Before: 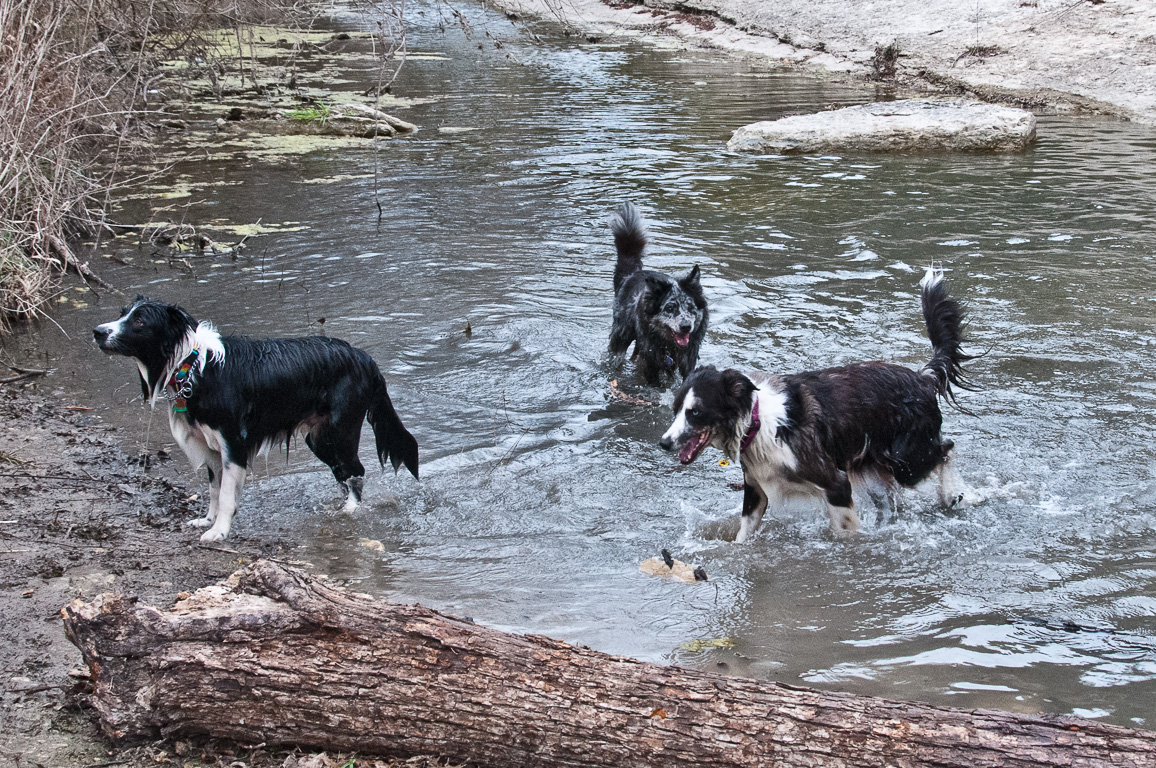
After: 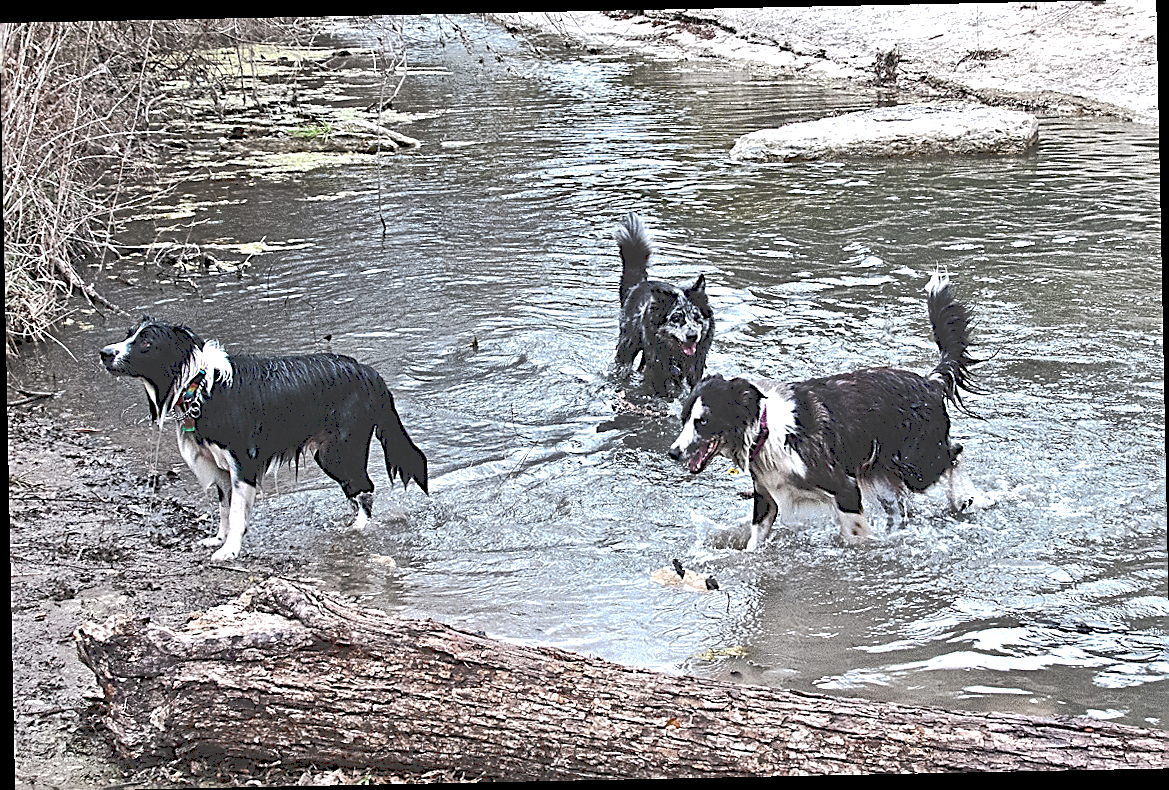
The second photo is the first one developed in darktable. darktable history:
tone equalizer: -8 EV -0.75 EV, -7 EV -0.7 EV, -6 EV -0.6 EV, -5 EV -0.4 EV, -3 EV 0.4 EV, -2 EV 0.6 EV, -1 EV 0.7 EV, +0 EV 0.75 EV, edges refinement/feathering 500, mask exposure compensation -1.57 EV, preserve details no
crop and rotate: left 0.126%
sharpen: amount 1
rotate and perspective: rotation -1.17°, automatic cropping off
tone curve: curves: ch0 [(0, 0) (0.003, 0.217) (0.011, 0.217) (0.025, 0.229) (0.044, 0.243) (0.069, 0.253) (0.1, 0.265) (0.136, 0.281) (0.177, 0.305) (0.224, 0.331) (0.277, 0.369) (0.335, 0.415) (0.399, 0.472) (0.468, 0.543) (0.543, 0.609) (0.623, 0.676) (0.709, 0.734) (0.801, 0.798) (0.898, 0.849) (1, 1)], preserve colors none
